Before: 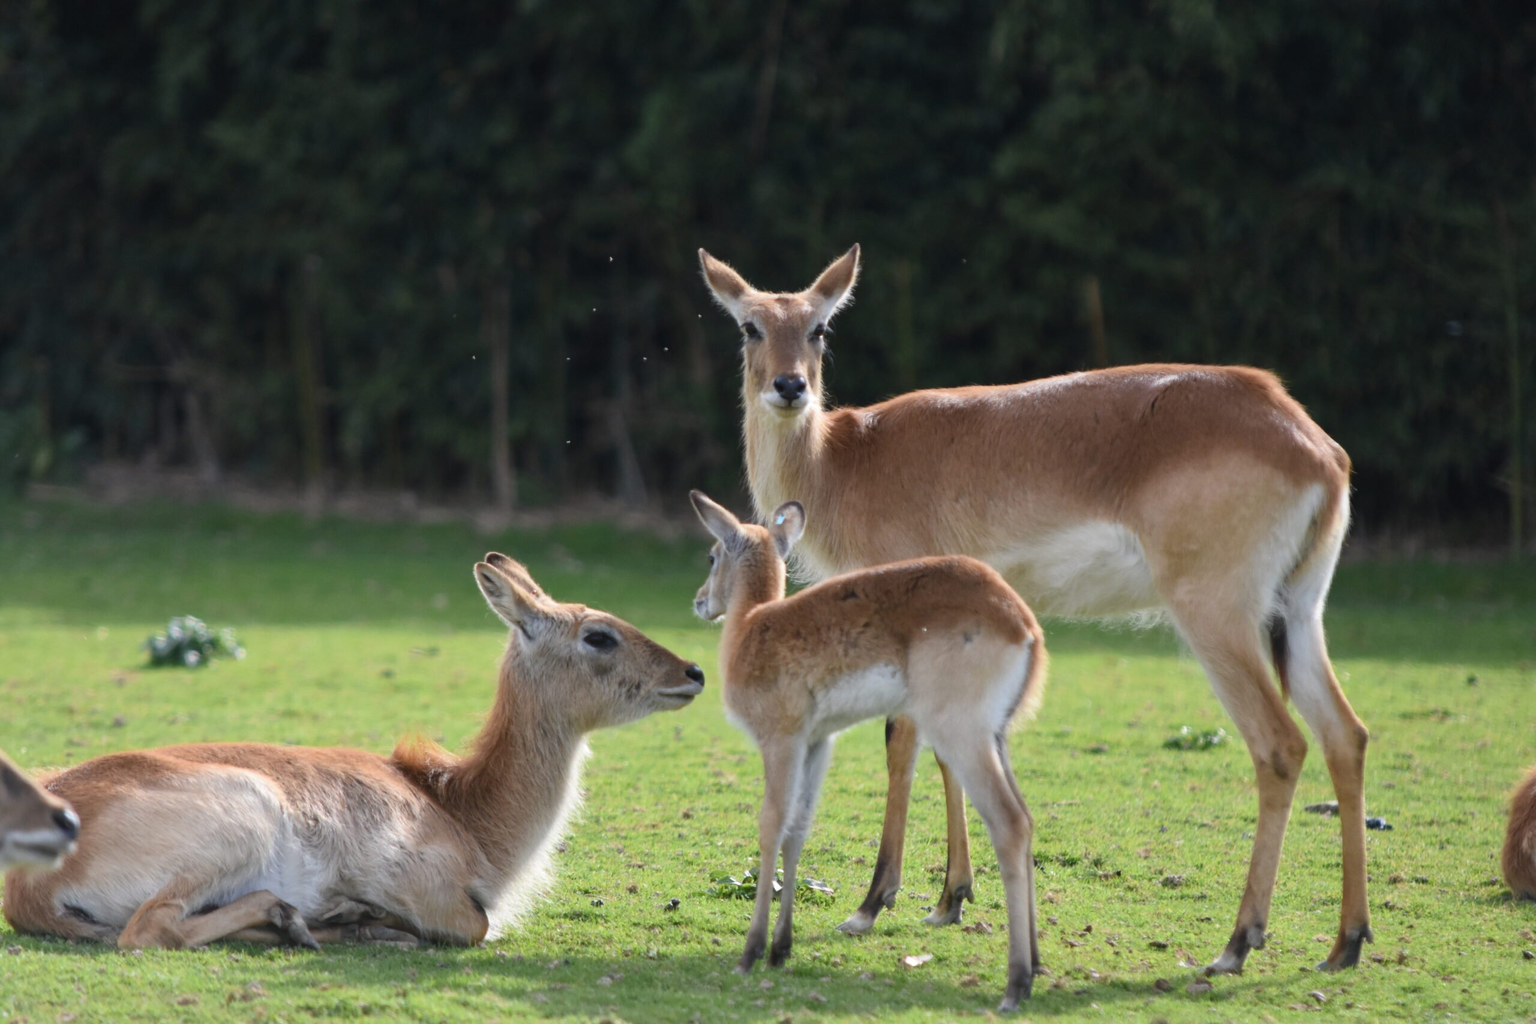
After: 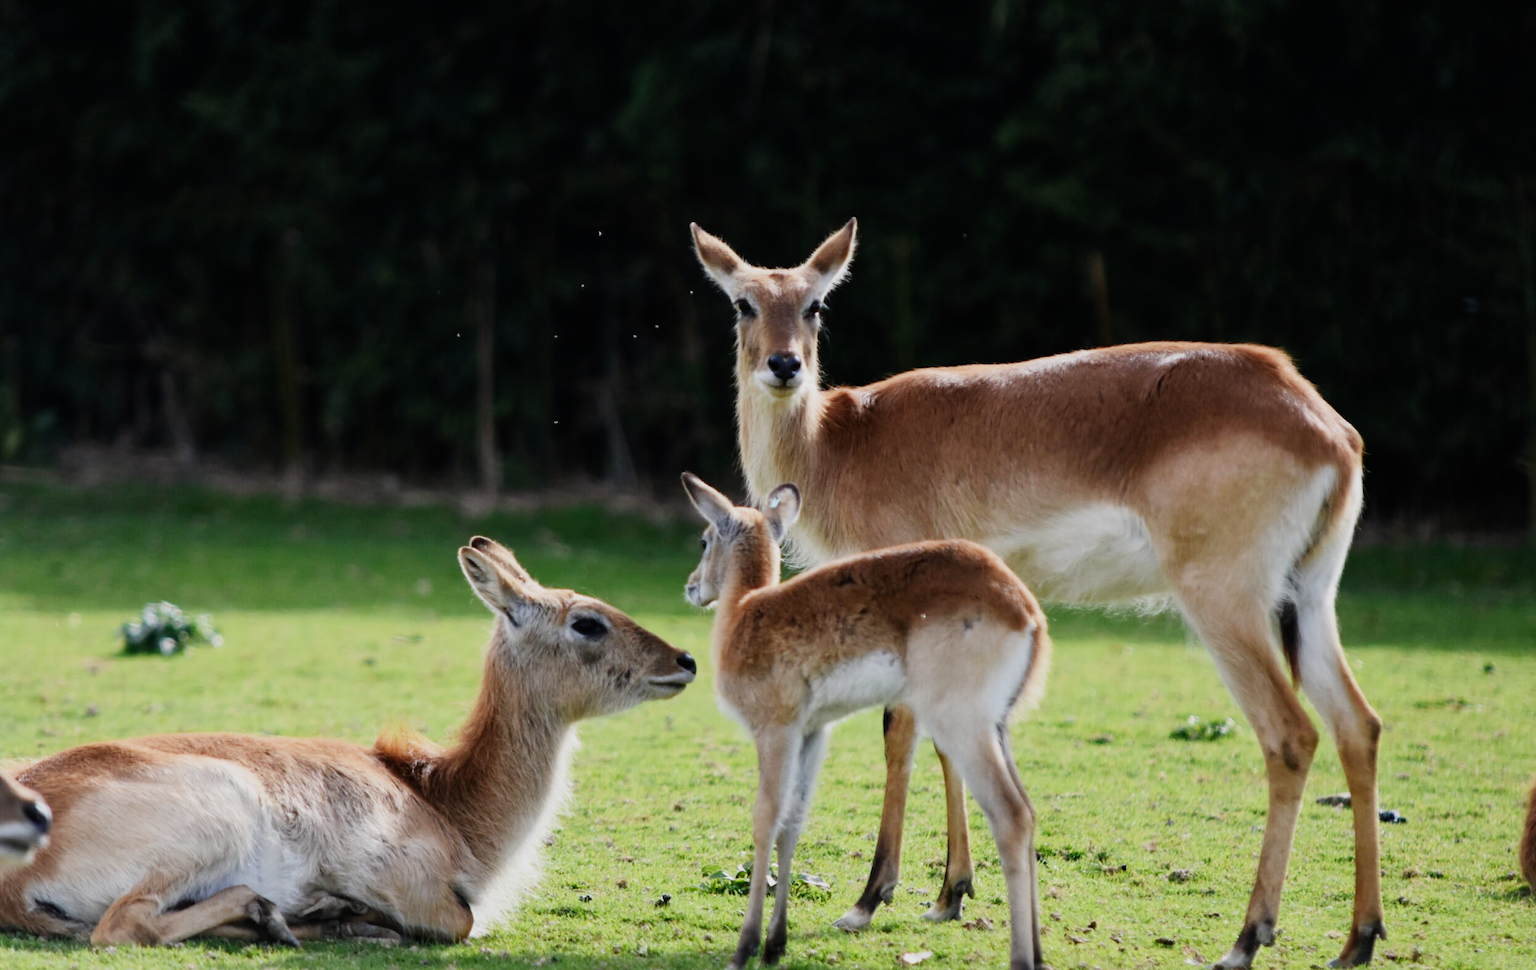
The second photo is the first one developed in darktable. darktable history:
sigmoid: contrast 1.8, skew -0.2, preserve hue 0%, red attenuation 0.1, red rotation 0.035, green attenuation 0.1, green rotation -0.017, blue attenuation 0.15, blue rotation -0.052, base primaries Rec2020
crop: left 1.964%, top 3.251%, right 1.122%, bottom 4.933%
